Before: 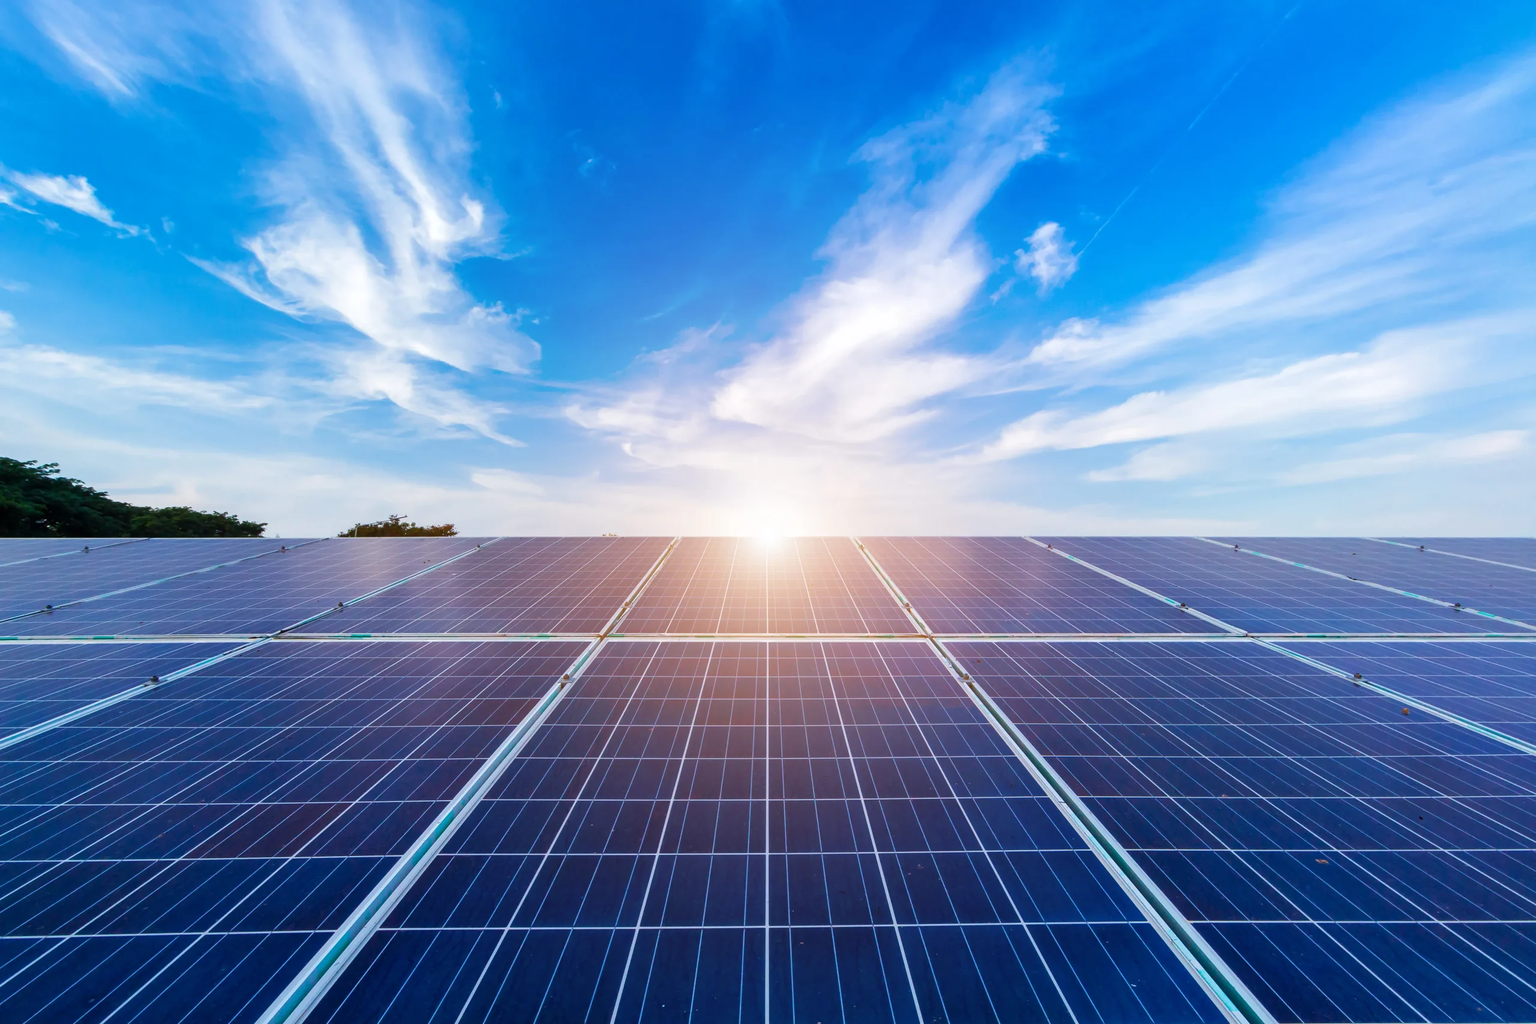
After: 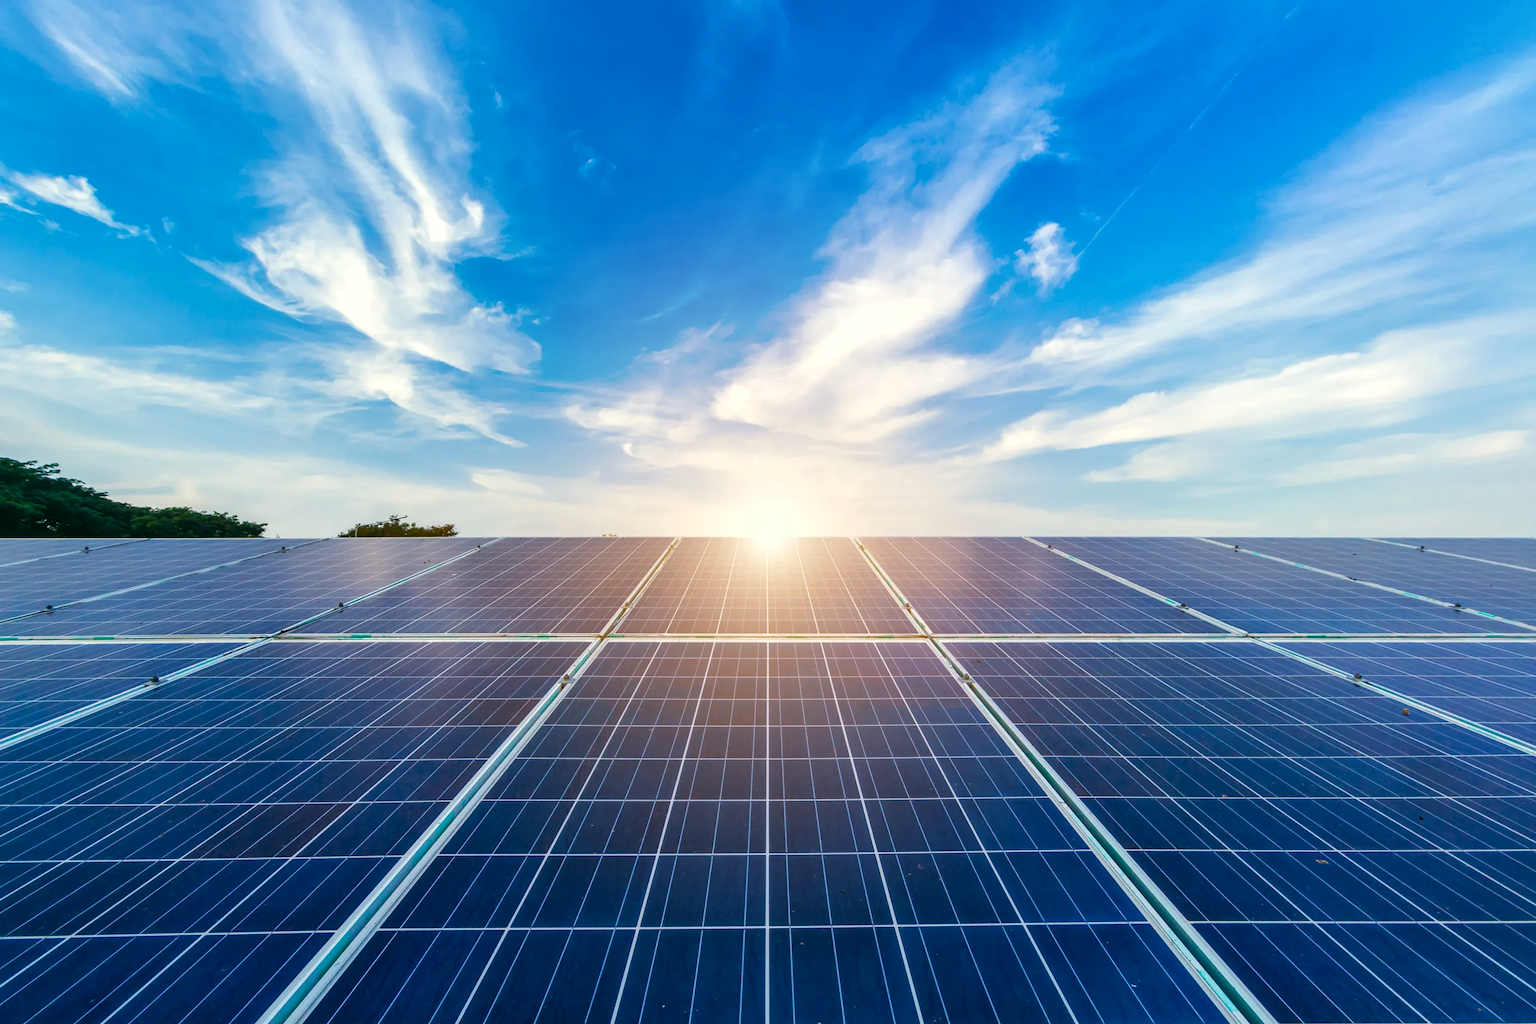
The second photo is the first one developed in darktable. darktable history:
local contrast: on, module defaults
color correction: highlights a* -0.482, highlights b* 9.48, shadows a* -9.48, shadows b* 0.803
